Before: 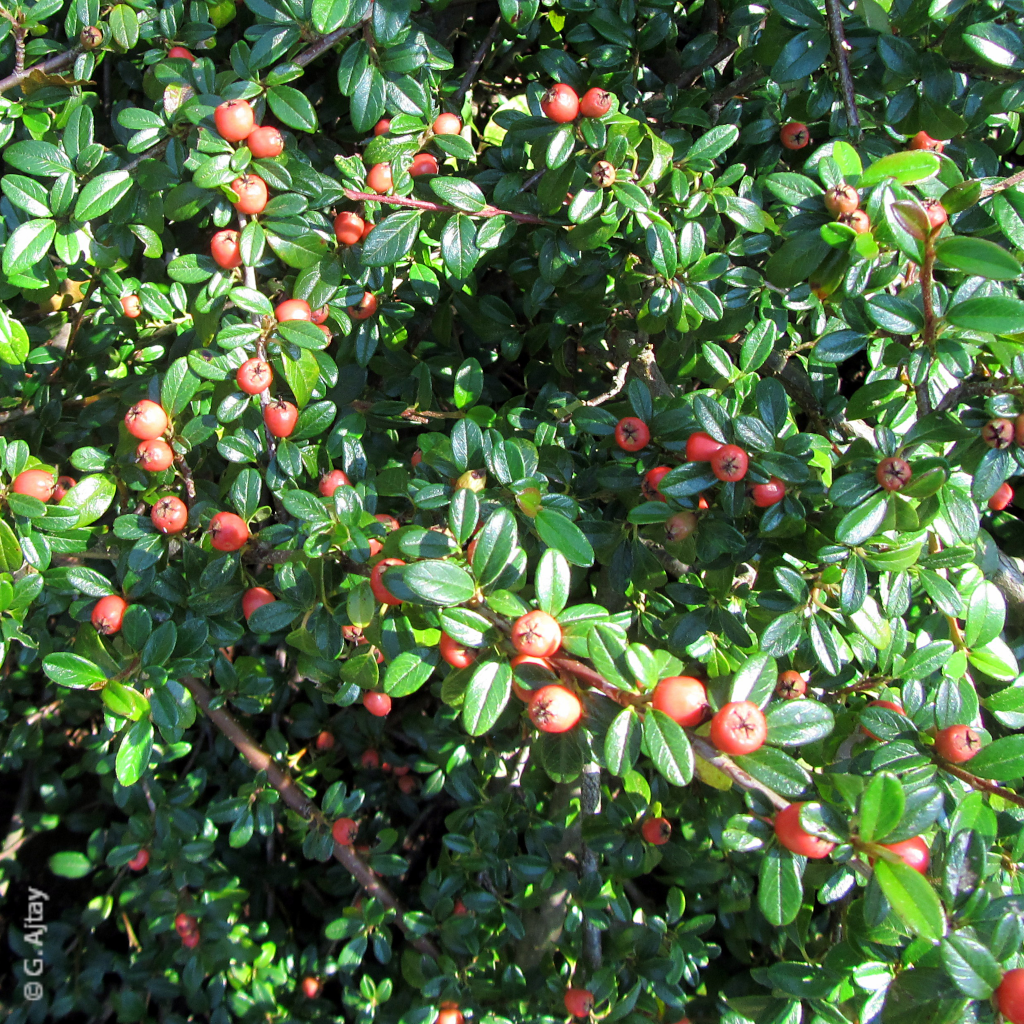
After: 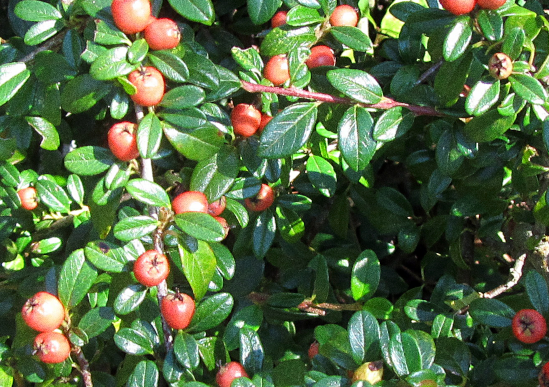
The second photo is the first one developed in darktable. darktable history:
crop: left 10.121%, top 10.631%, right 36.218%, bottom 51.526%
grain: coarseness 8.68 ISO, strength 31.94%
